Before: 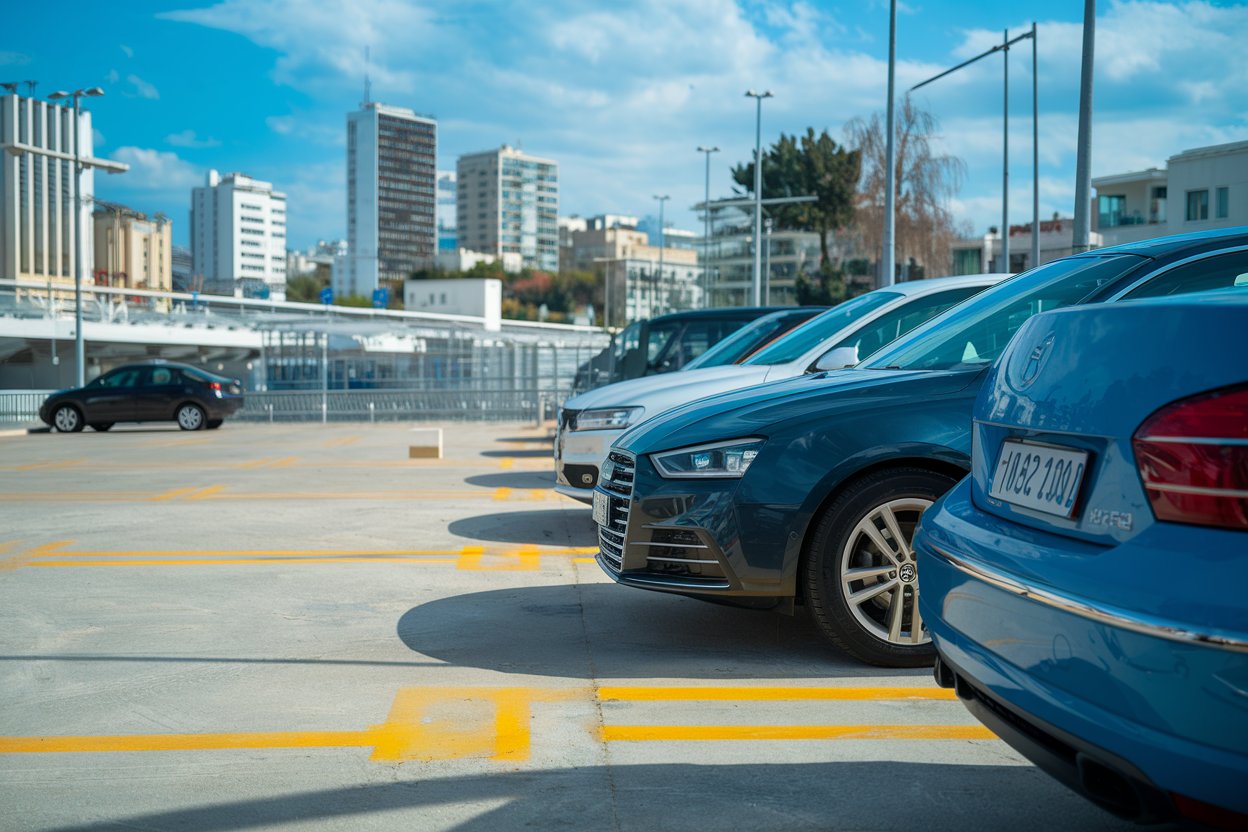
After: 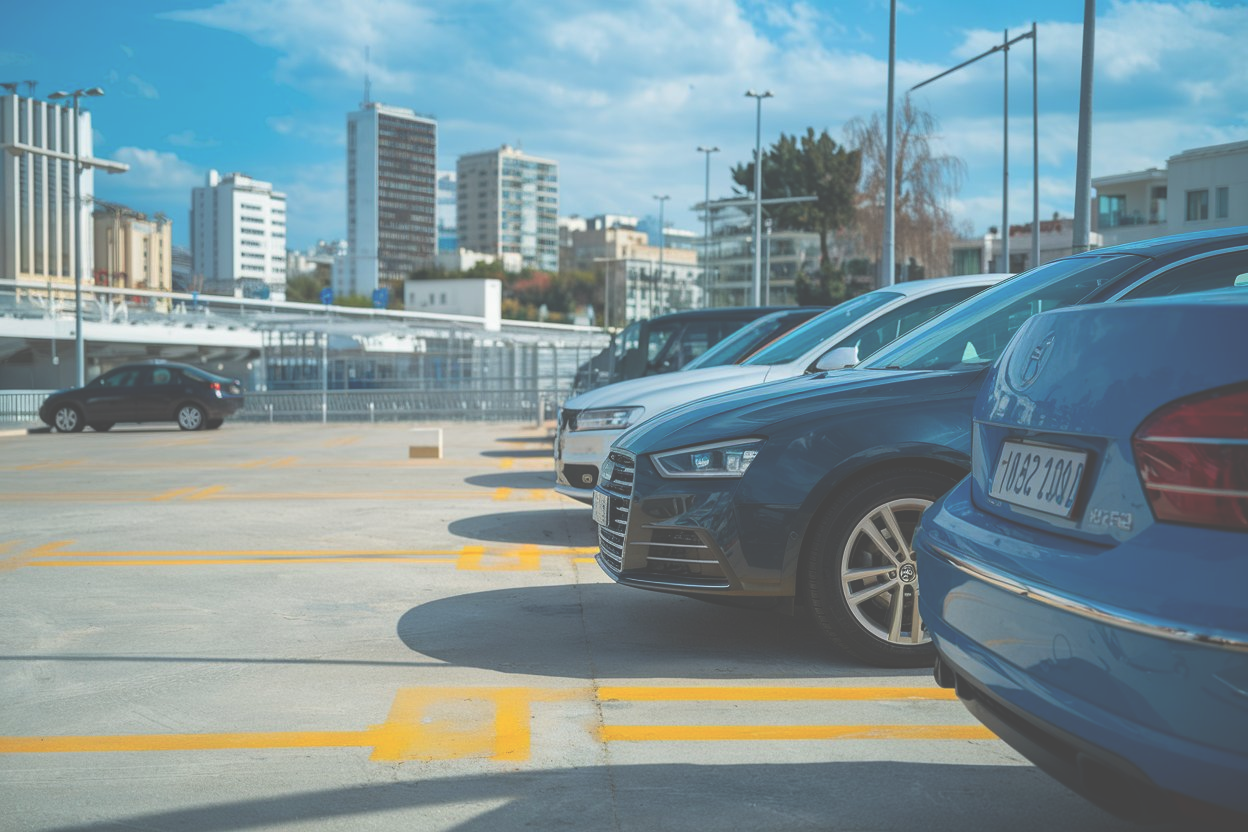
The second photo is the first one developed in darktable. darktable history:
exposure: black level correction -0.061, exposure -0.05 EV, compensate highlight preservation false
